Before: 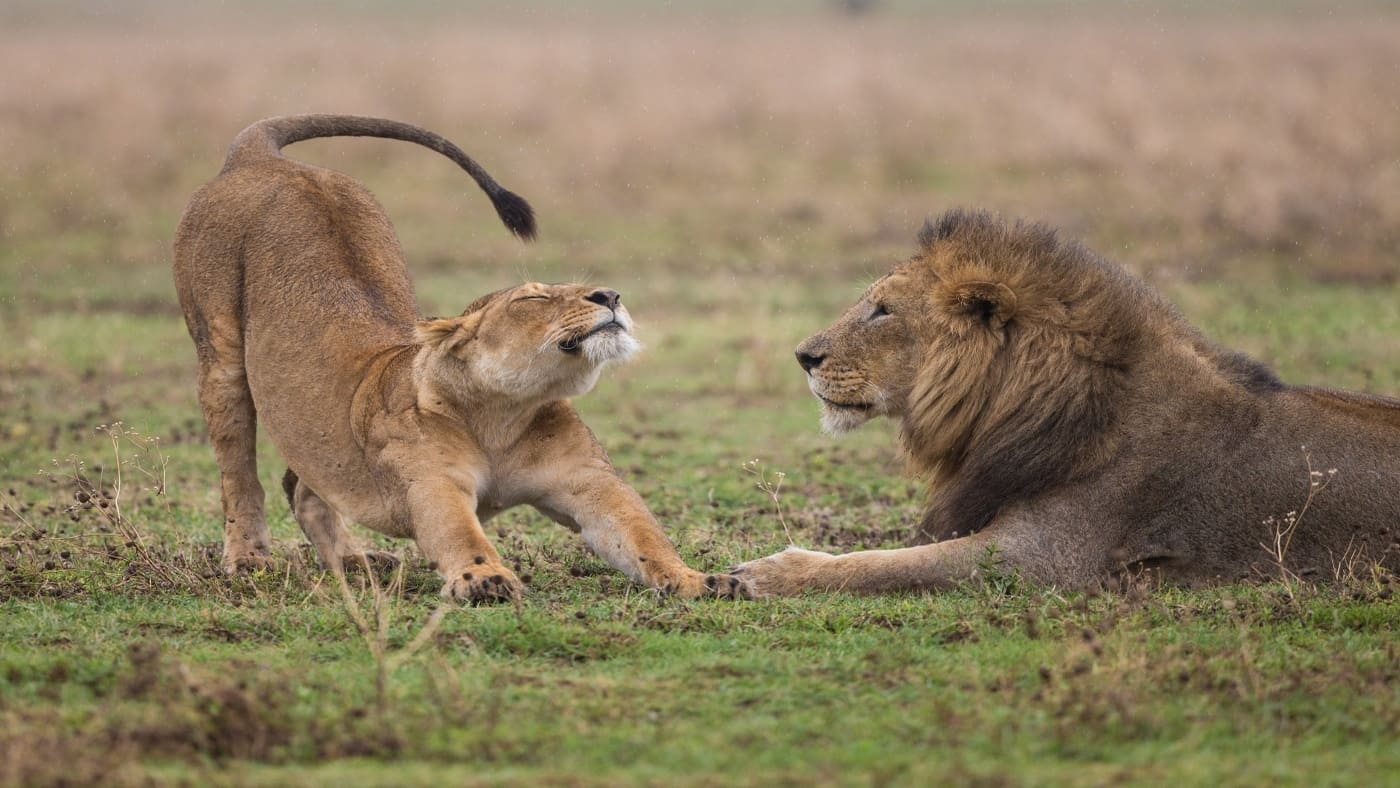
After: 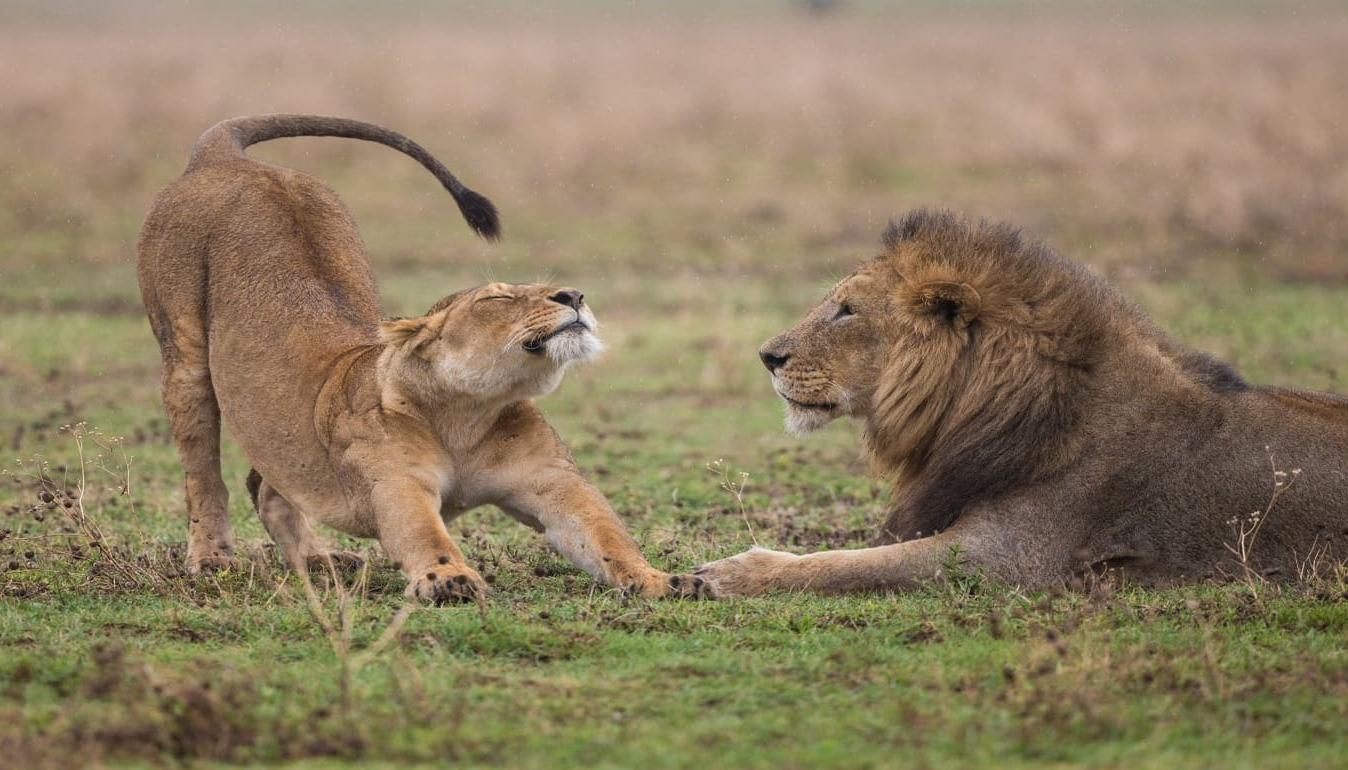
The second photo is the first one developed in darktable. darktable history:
crop and rotate: left 2.592%, right 1.071%, bottom 2.204%
